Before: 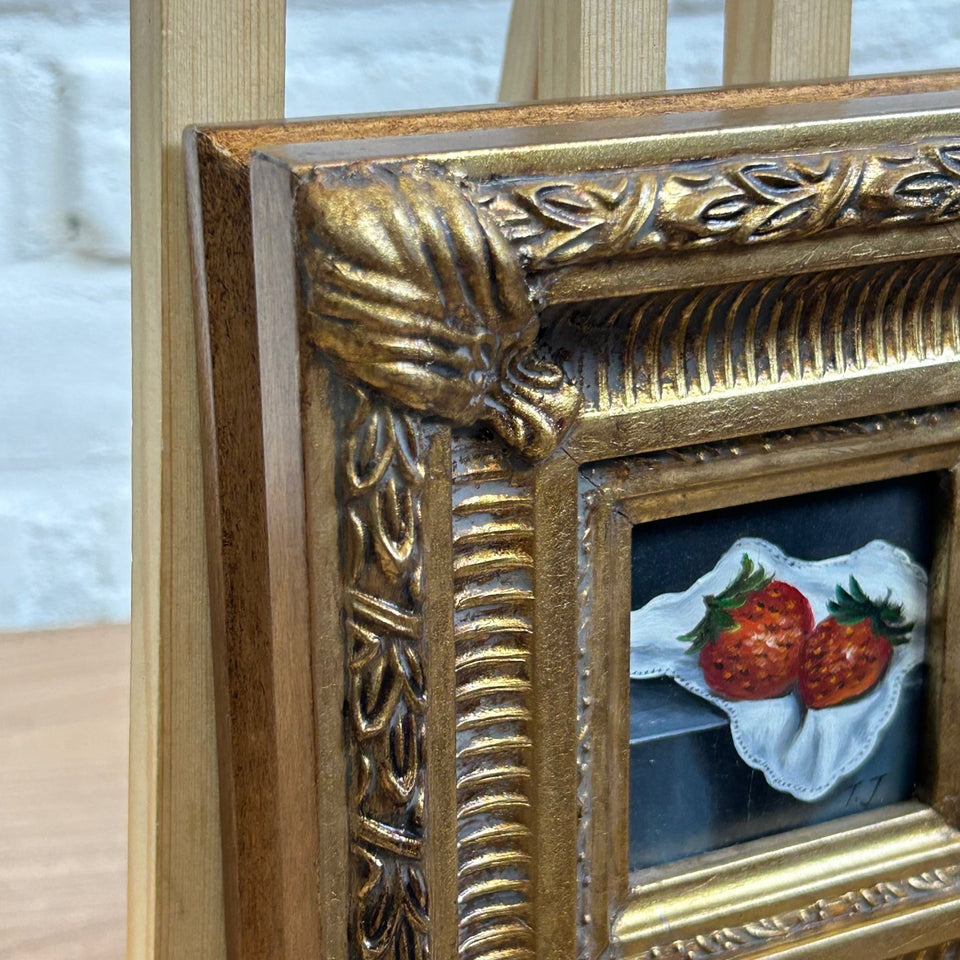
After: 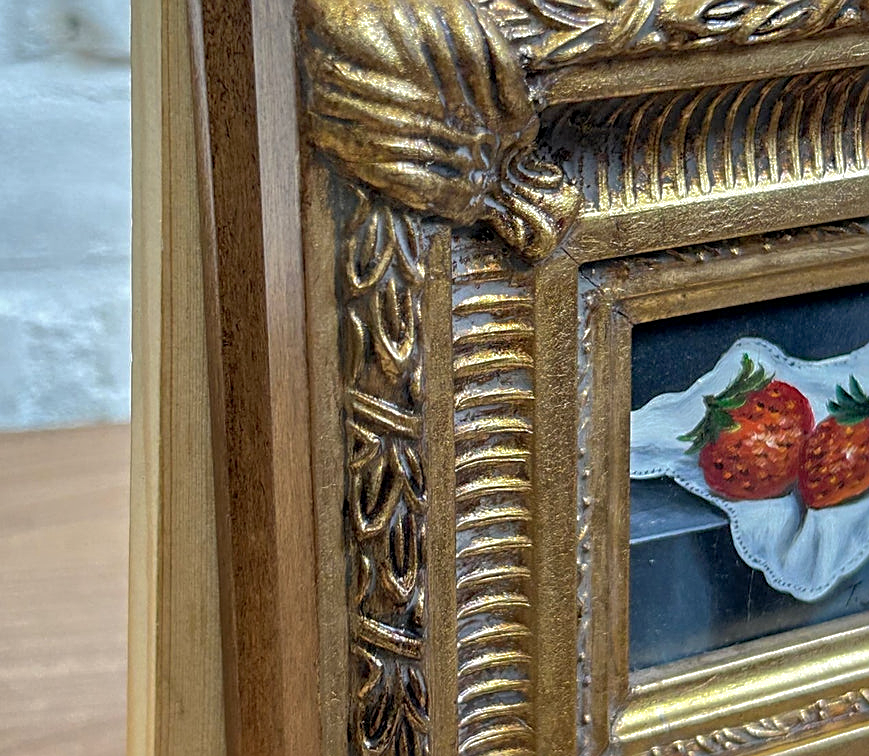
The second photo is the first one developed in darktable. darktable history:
shadows and highlights: highlights -60
crop: top 20.916%, right 9.437%, bottom 0.316%
local contrast: on, module defaults
sharpen: on, module defaults
